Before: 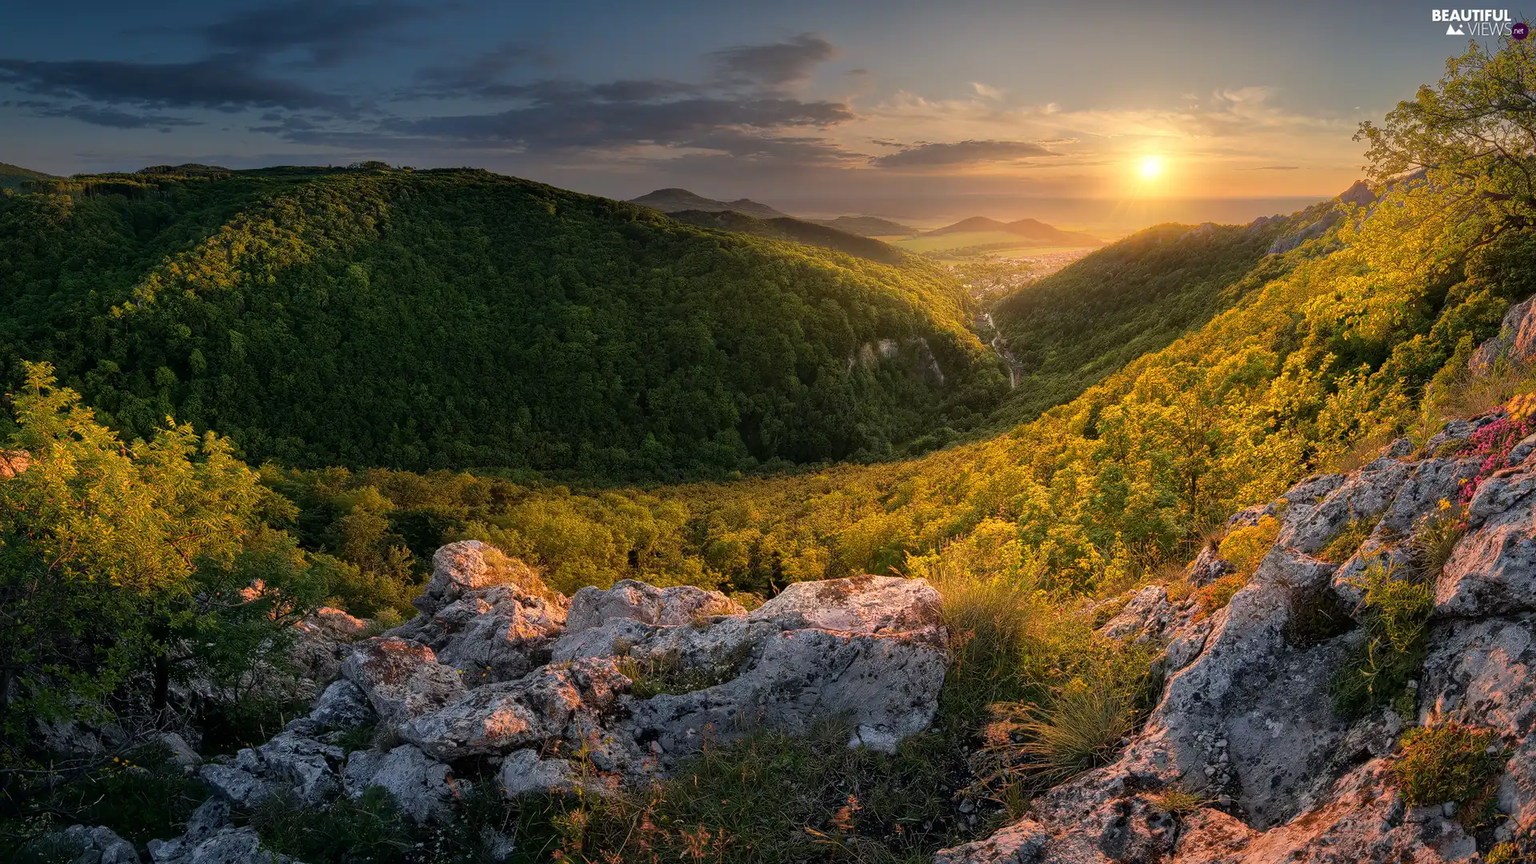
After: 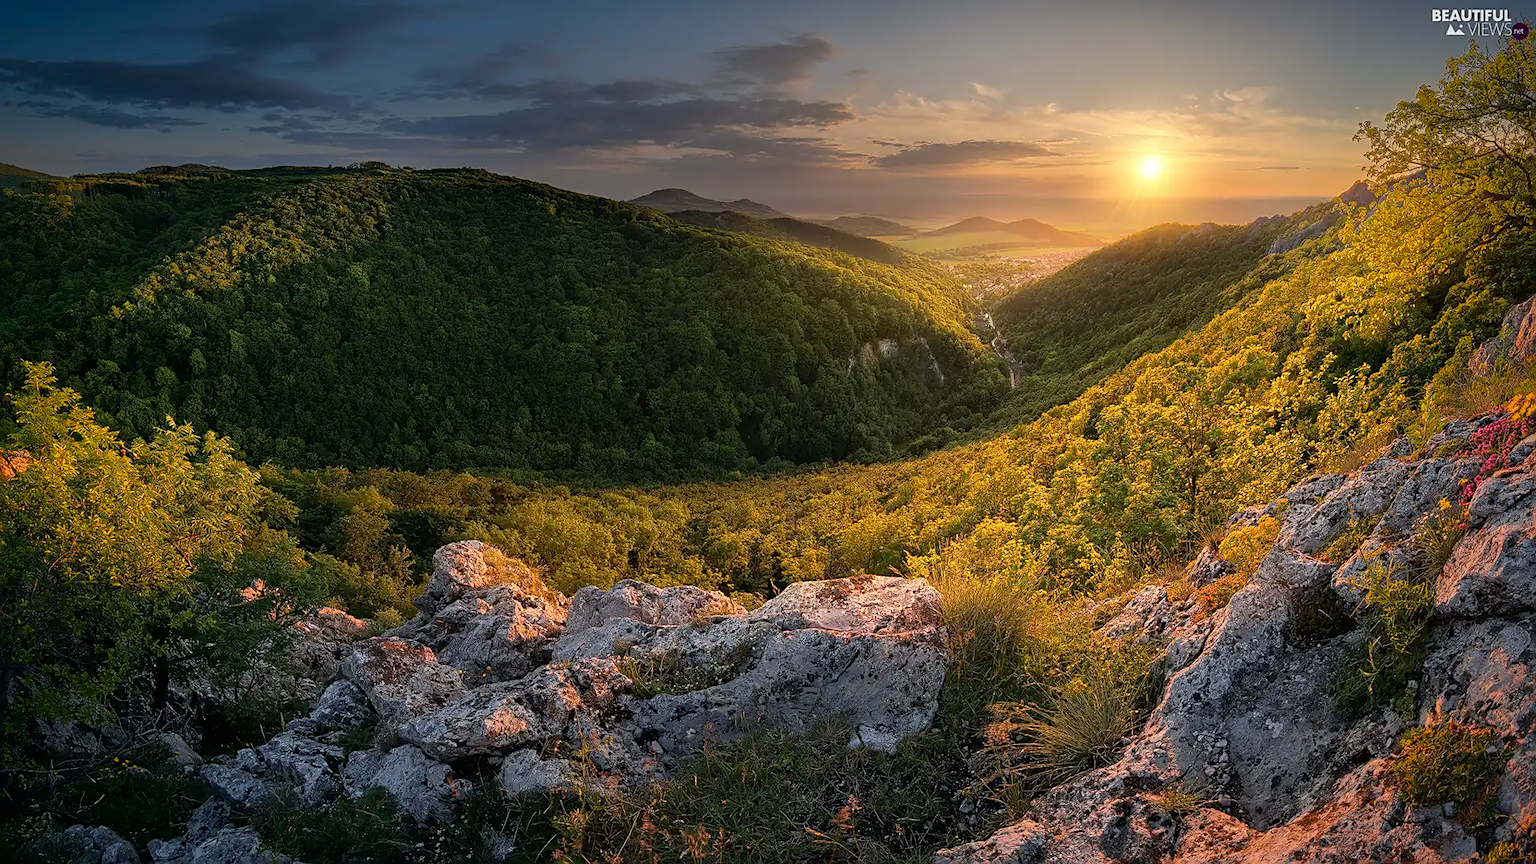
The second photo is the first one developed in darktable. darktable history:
sharpen: on, module defaults
vignetting: fall-off start 75.14%, saturation 0.373, width/height ratio 1.077, unbound false
